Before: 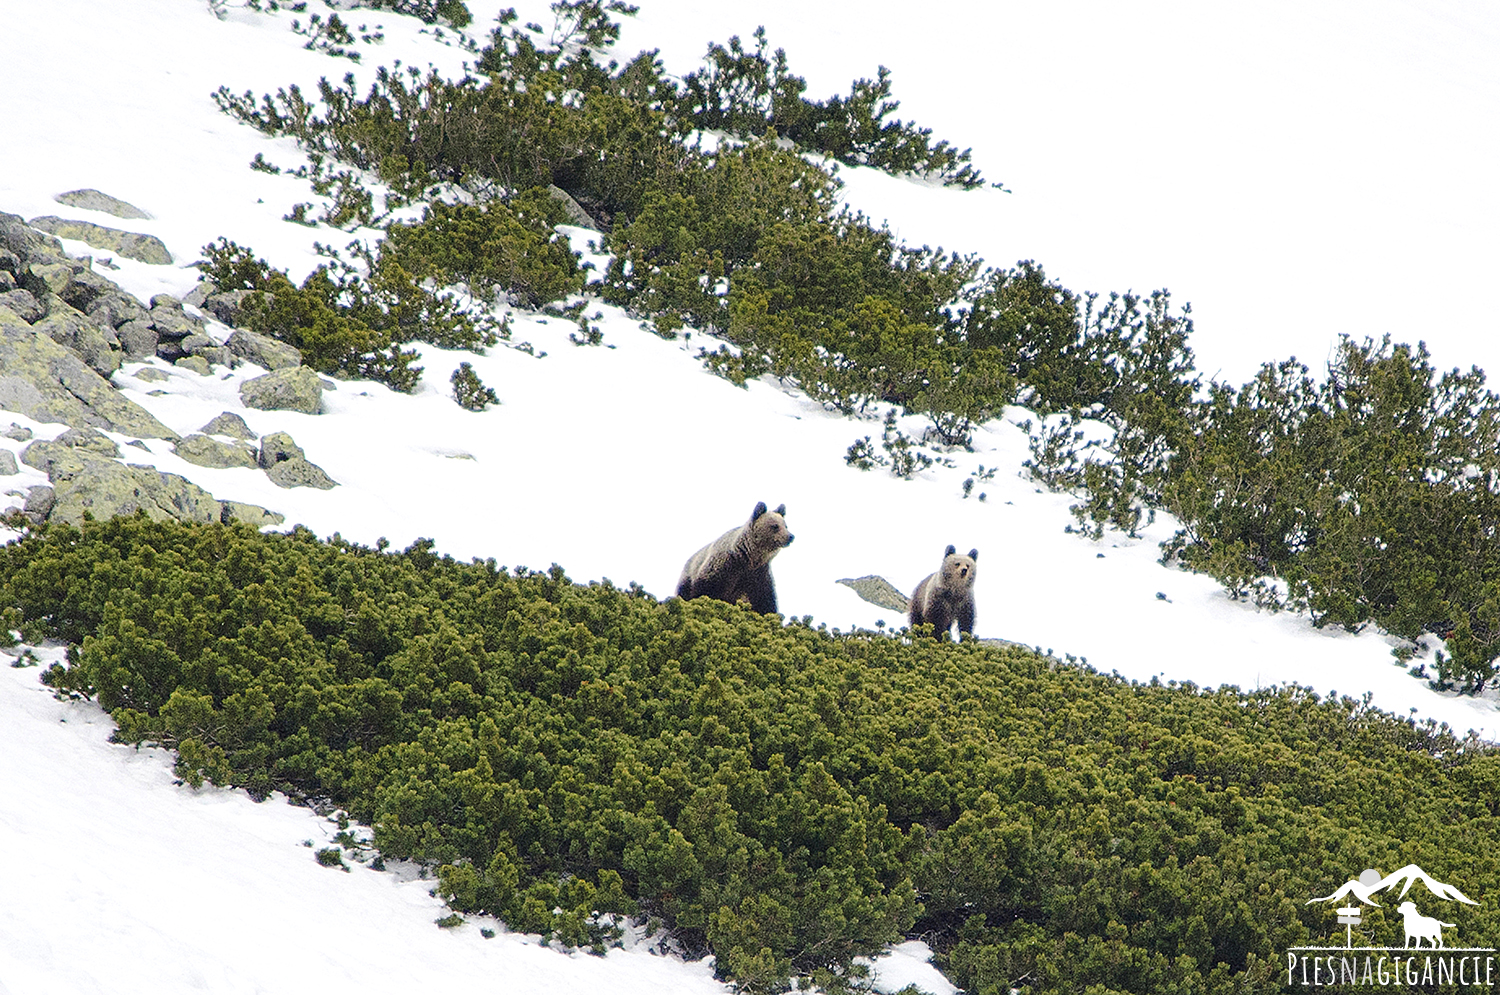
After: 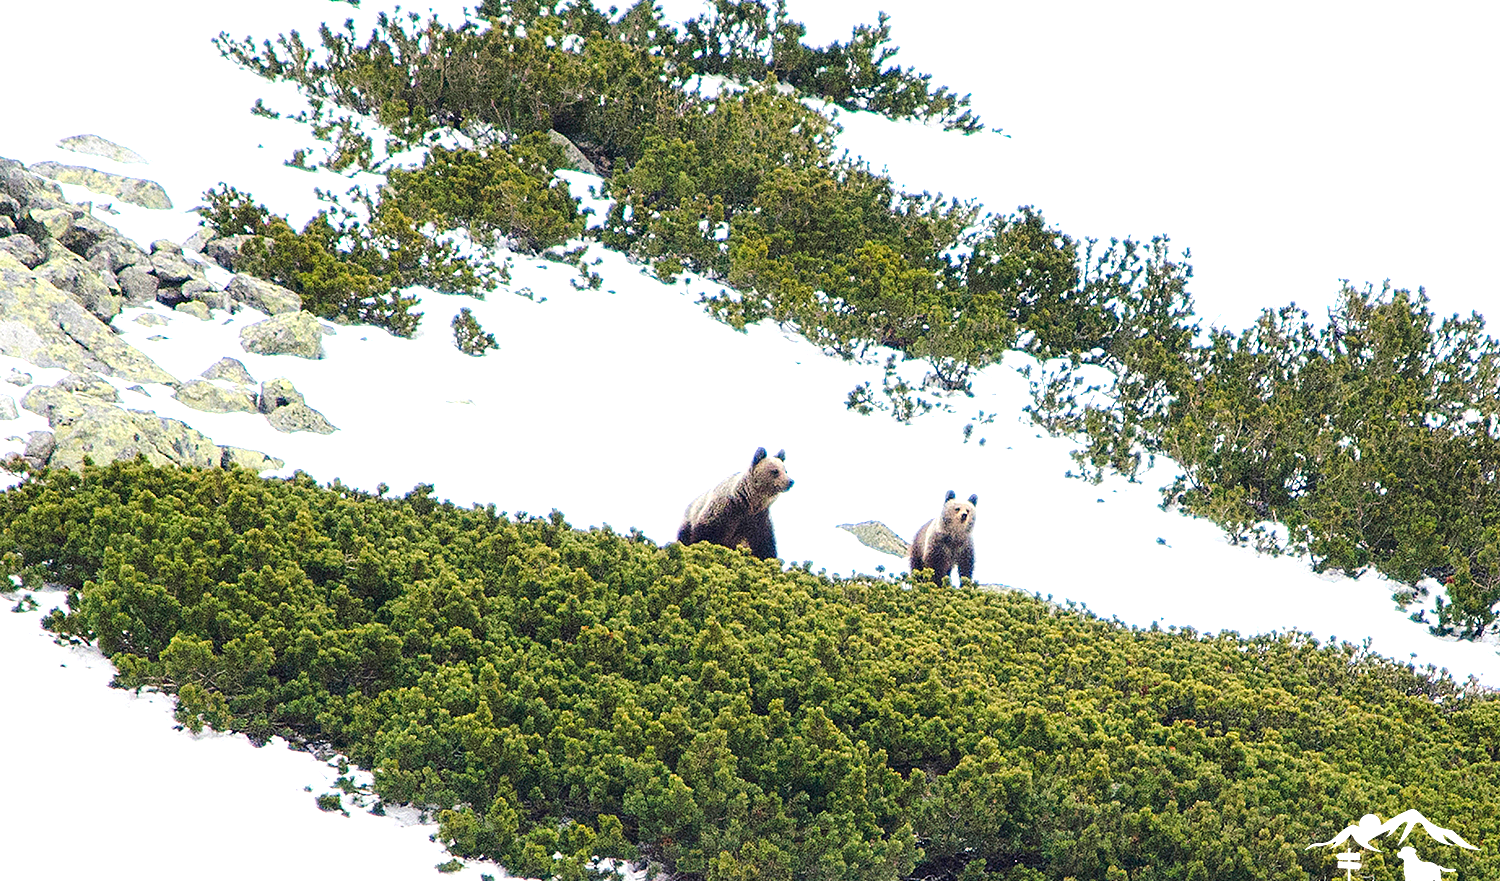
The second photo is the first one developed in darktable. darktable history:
crop and rotate: top 5.542%, bottom 5.898%
exposure: black level correction 0, exposure 1.361 EV, compensate exposure bias true, compensate highlight preservation false
